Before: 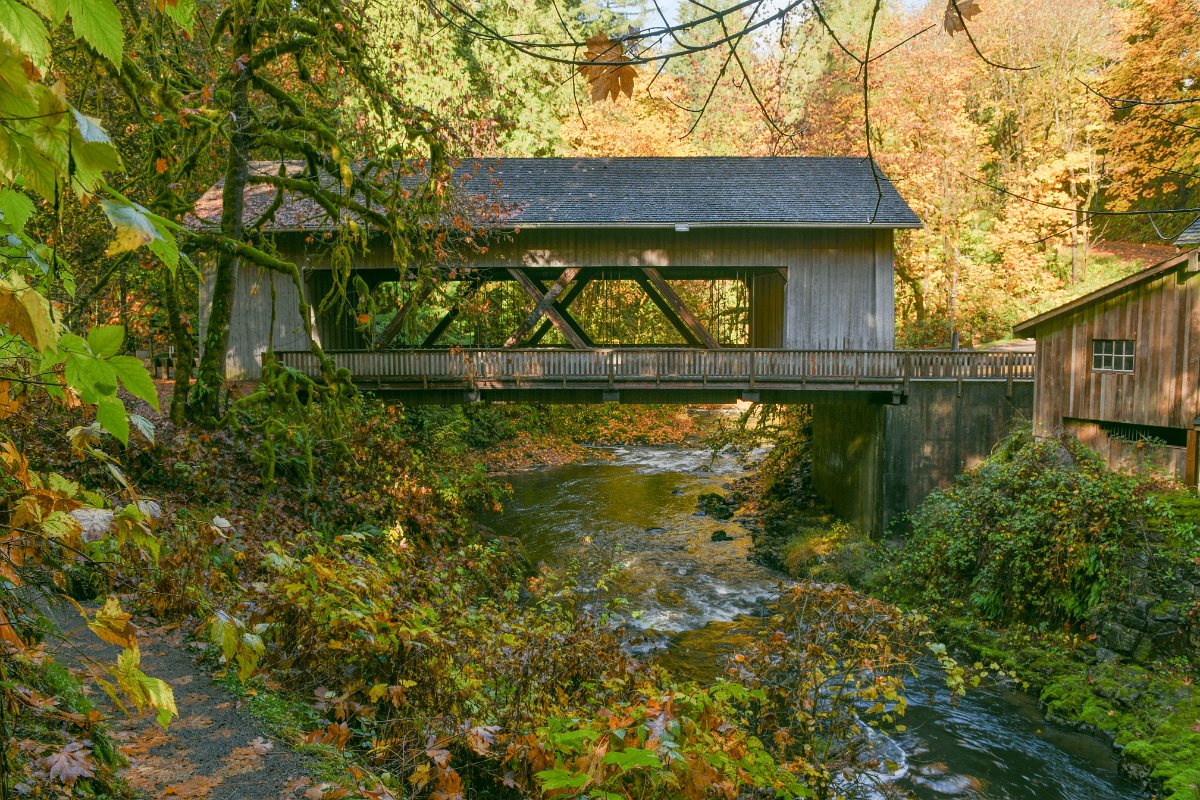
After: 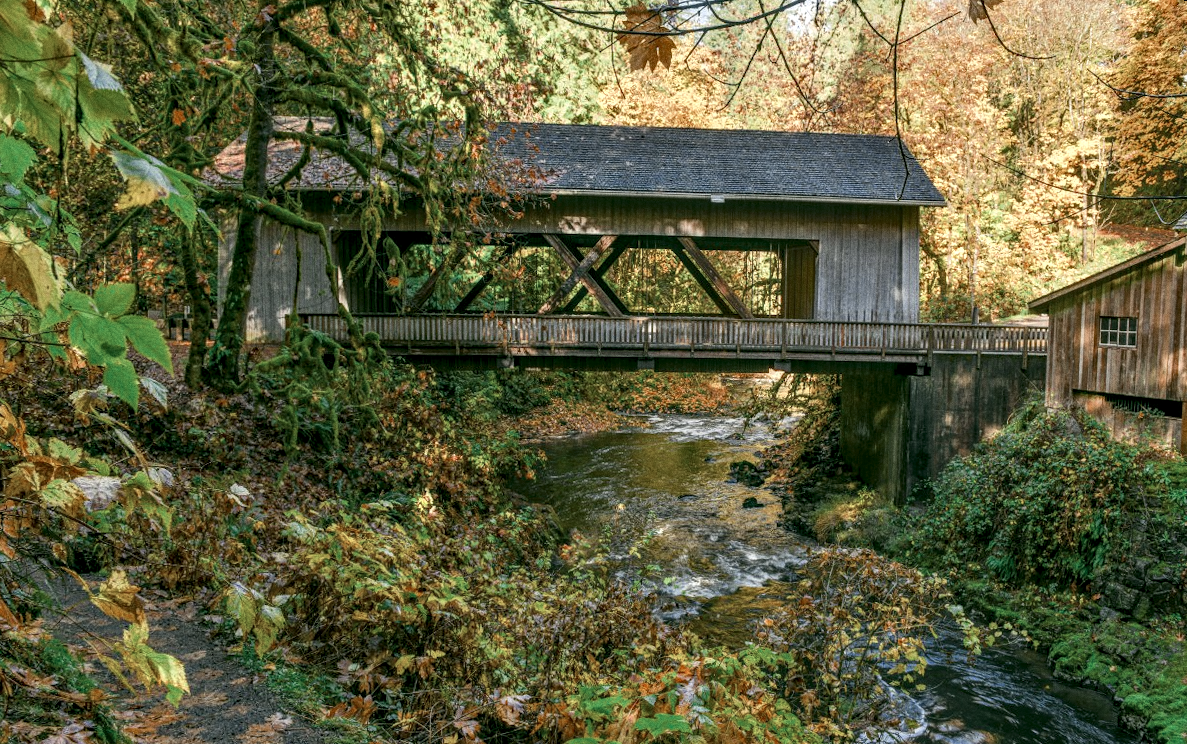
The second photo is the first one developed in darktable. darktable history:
color zones: curves: ch0 [(0, 0.5) (0.125, 0.4) (0.25, 0.5) (0.375, 0.4) (0.5, 0.4) (0.625, 0.35) (0.75, 0.35) (0.875, 0.5)]; ch1 [(0, 0.35) (0.125, 0.45) (0.25, 0.35) (0.375, 0.35) (0.5, 0.35) (0.625, 0.35) (0.75, 0.45) (0.875, 0.35)]; ch2 [(0, 0.6) (0.125, 0.5) (0.25, 0.5) (0.375, 0.6) (0.5, 0.6) (0.625, 0.5) (0.75, 0.5) (0.875, 0.5)]
rotate and perspective: rotation 0.679°, lens shift (horizontal) 0.136, crop left 0.009, crop right 0.991, crop top 0.078, crop bottom 0.95
haze removal: compatibility mode true, adaptive false
grain: coarseness 0.09 ISO
local contrast: detail 150%
